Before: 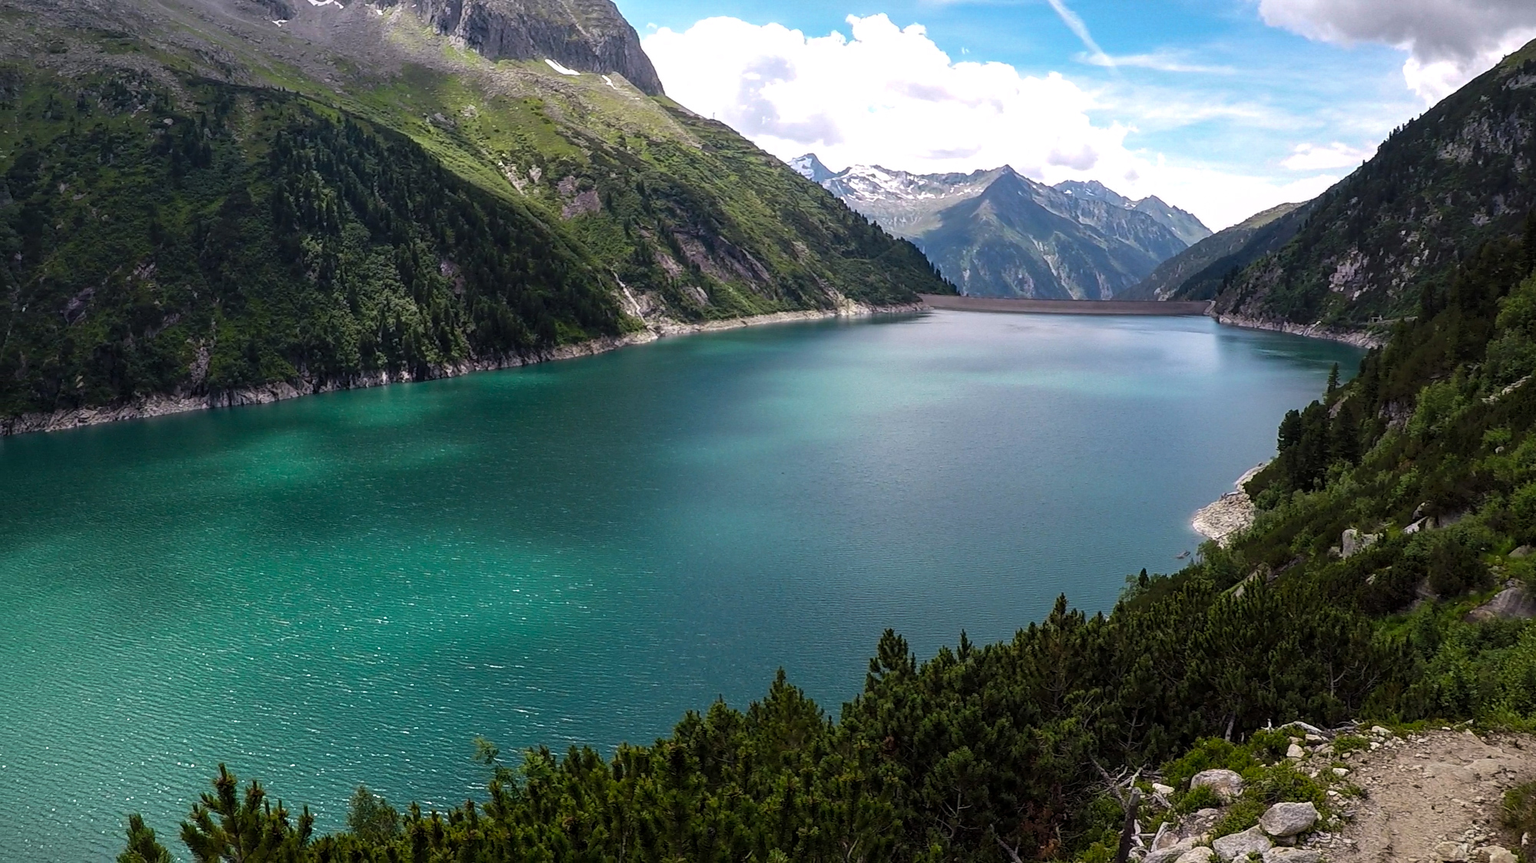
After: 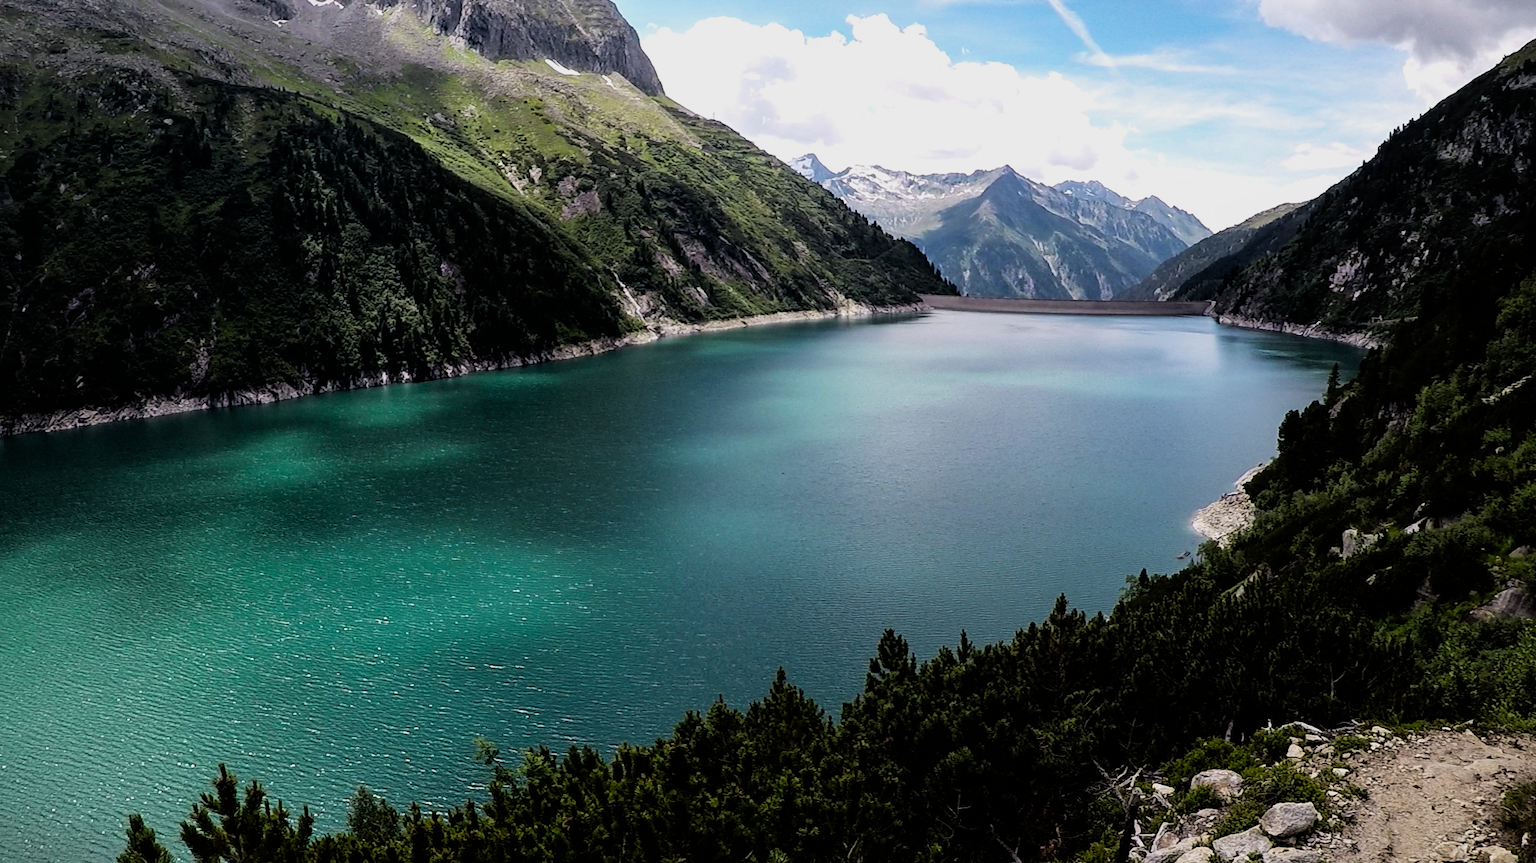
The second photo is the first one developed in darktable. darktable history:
filmic rgb: black relative exposure -5.05 EV, white relative exposure 3.53 EV, threshold 5.95 EV, hardness 3.16, contrast 1.3, highlights saturation mix -48.51%, iterations of high-quality reconstruction 0, enable highlight reconstruction true
